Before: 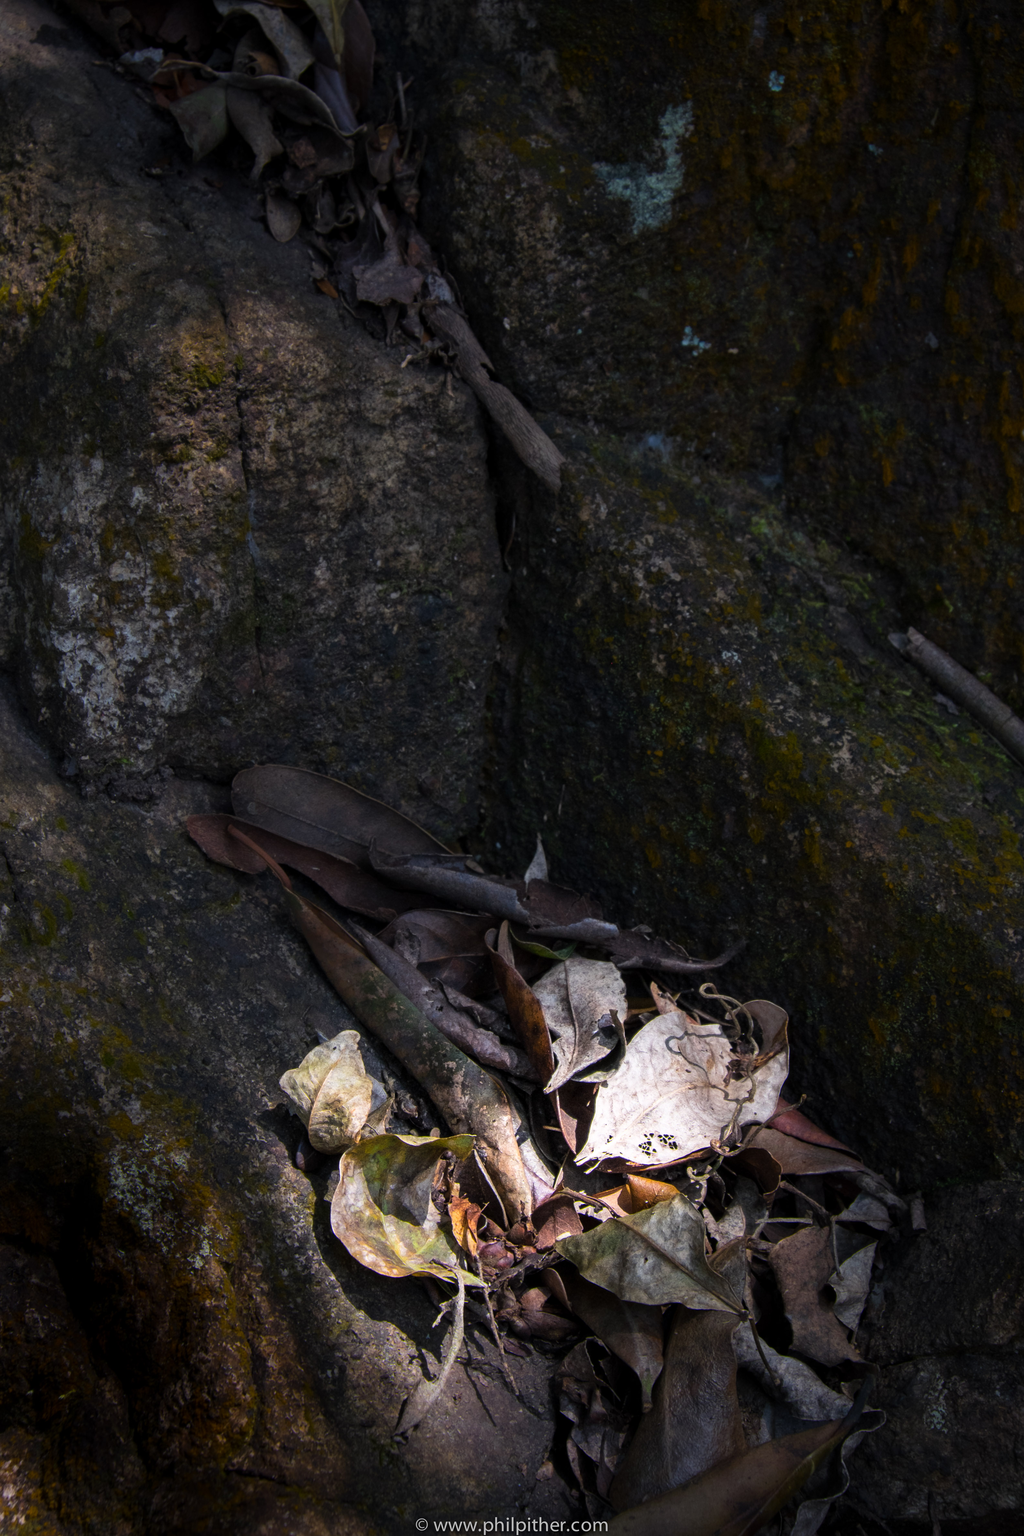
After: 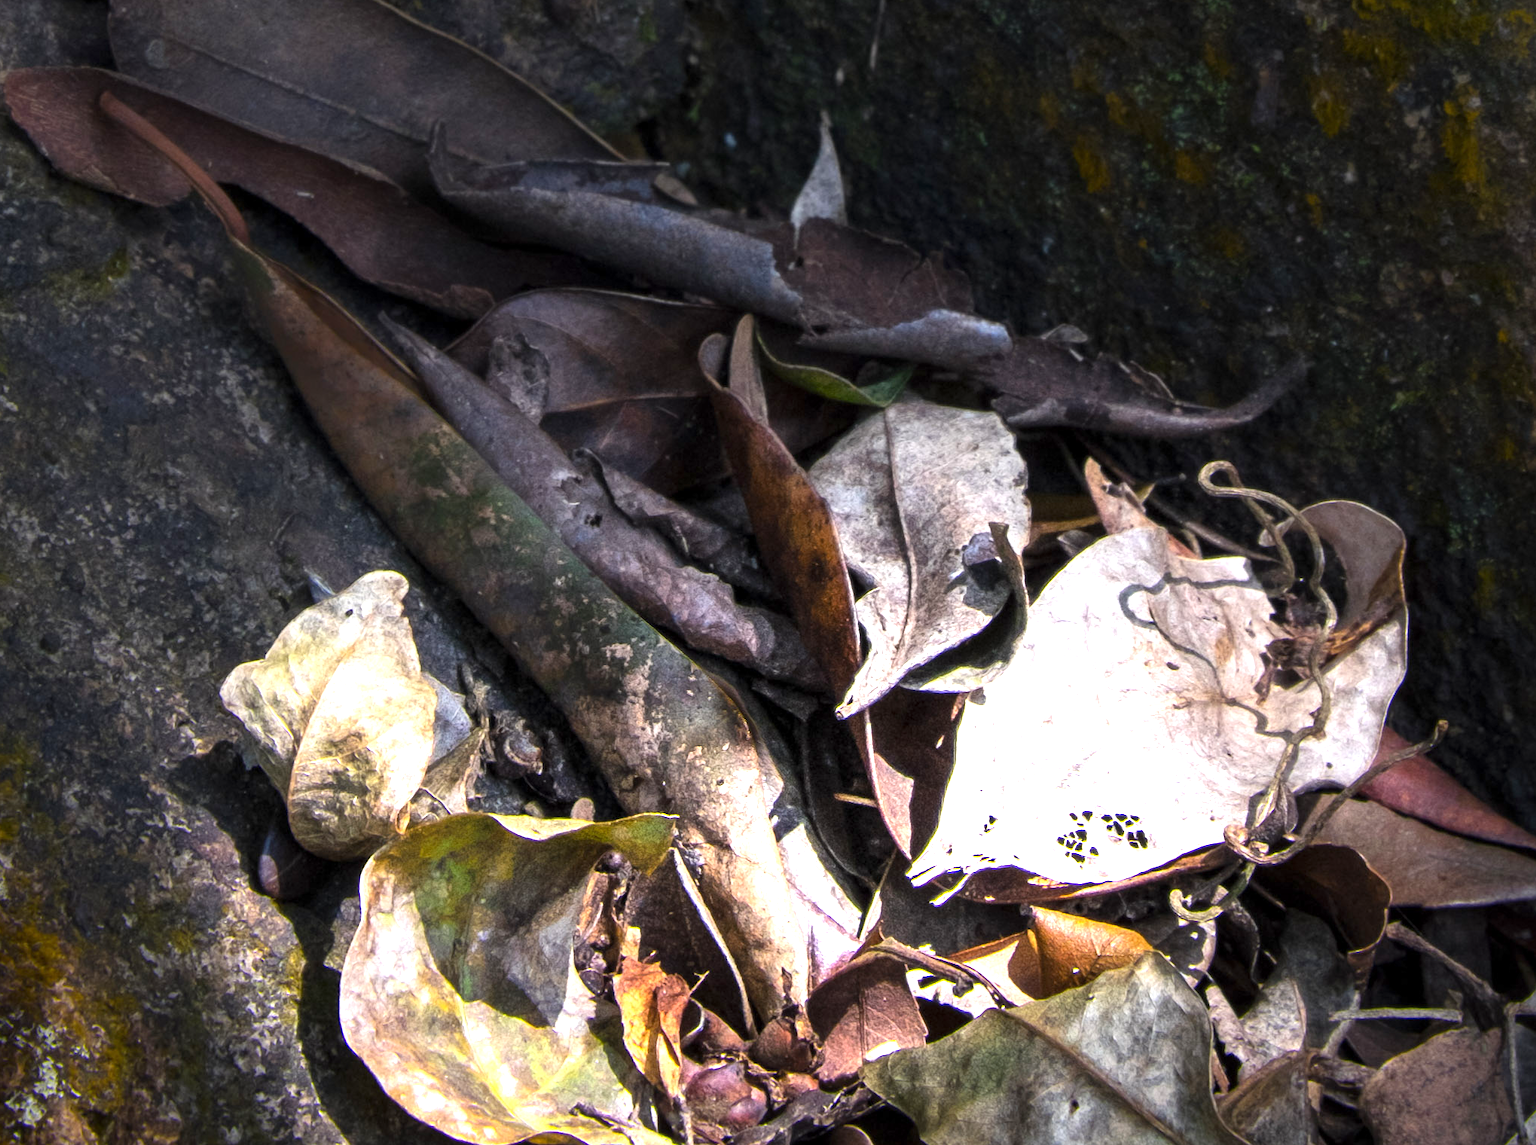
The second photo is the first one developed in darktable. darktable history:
crop: left 18.091%, top 51.13%, right 17.525%, bottom 16.85%
tone equalizer: on, module defaults
exposure: exposure 0.999 EV, compensate highlight preservation false
